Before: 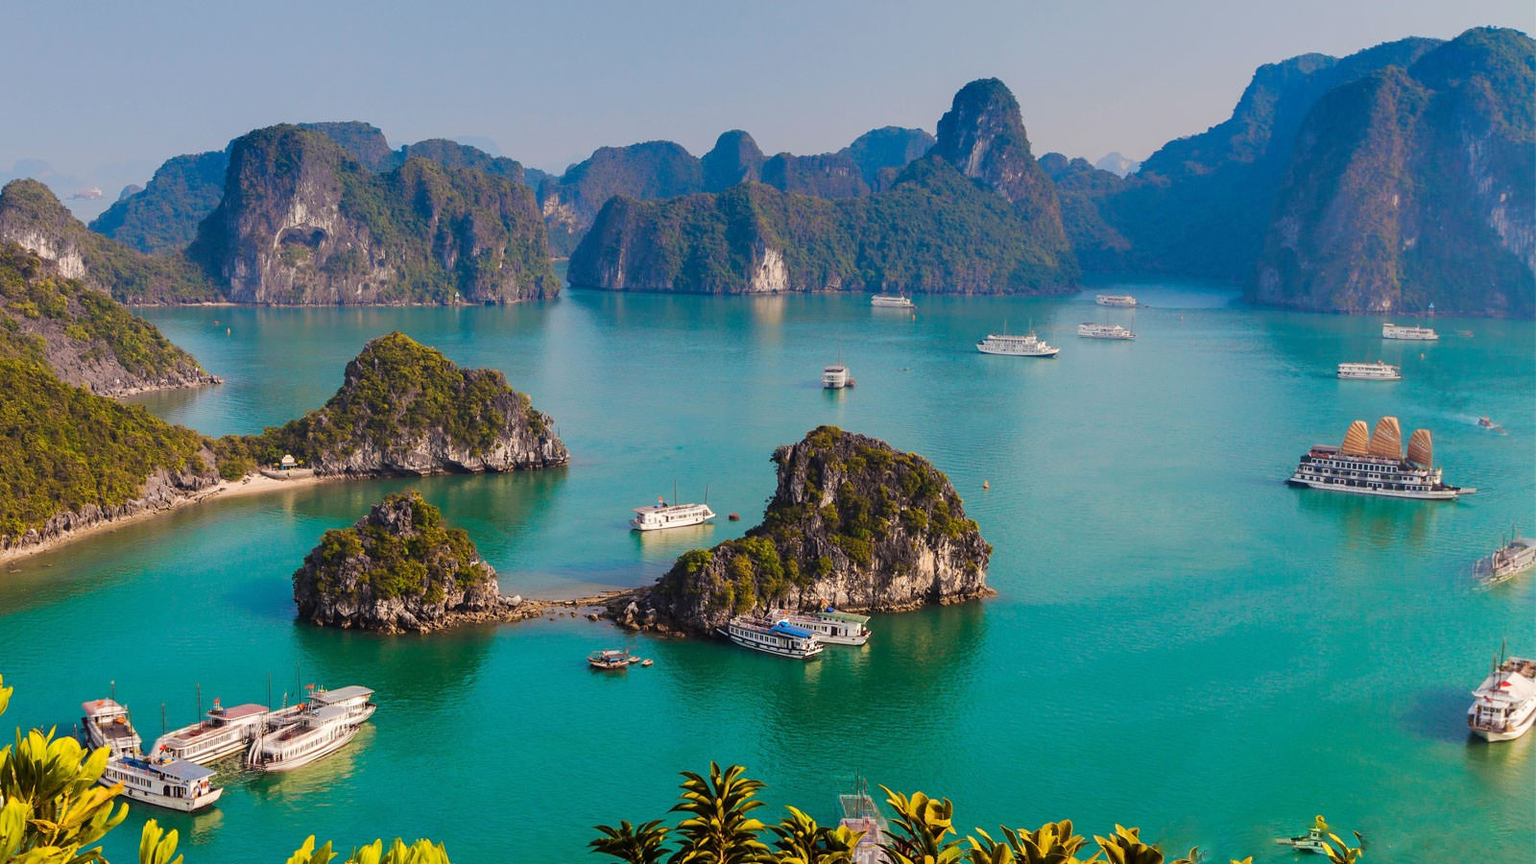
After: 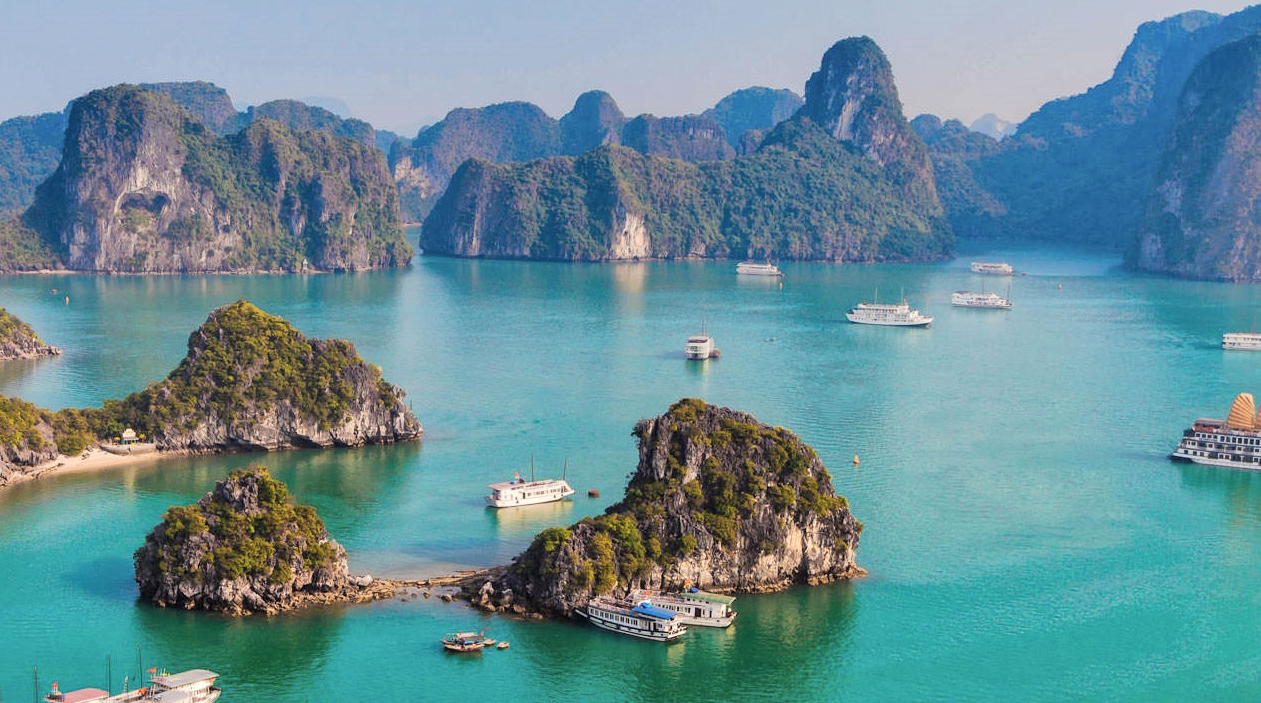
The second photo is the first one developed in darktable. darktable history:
crop and rotate: left 10.77%, top 5.1%, right 10.41%, bottom 16.76%
global tonemap: drago (1, 100), detail 1
